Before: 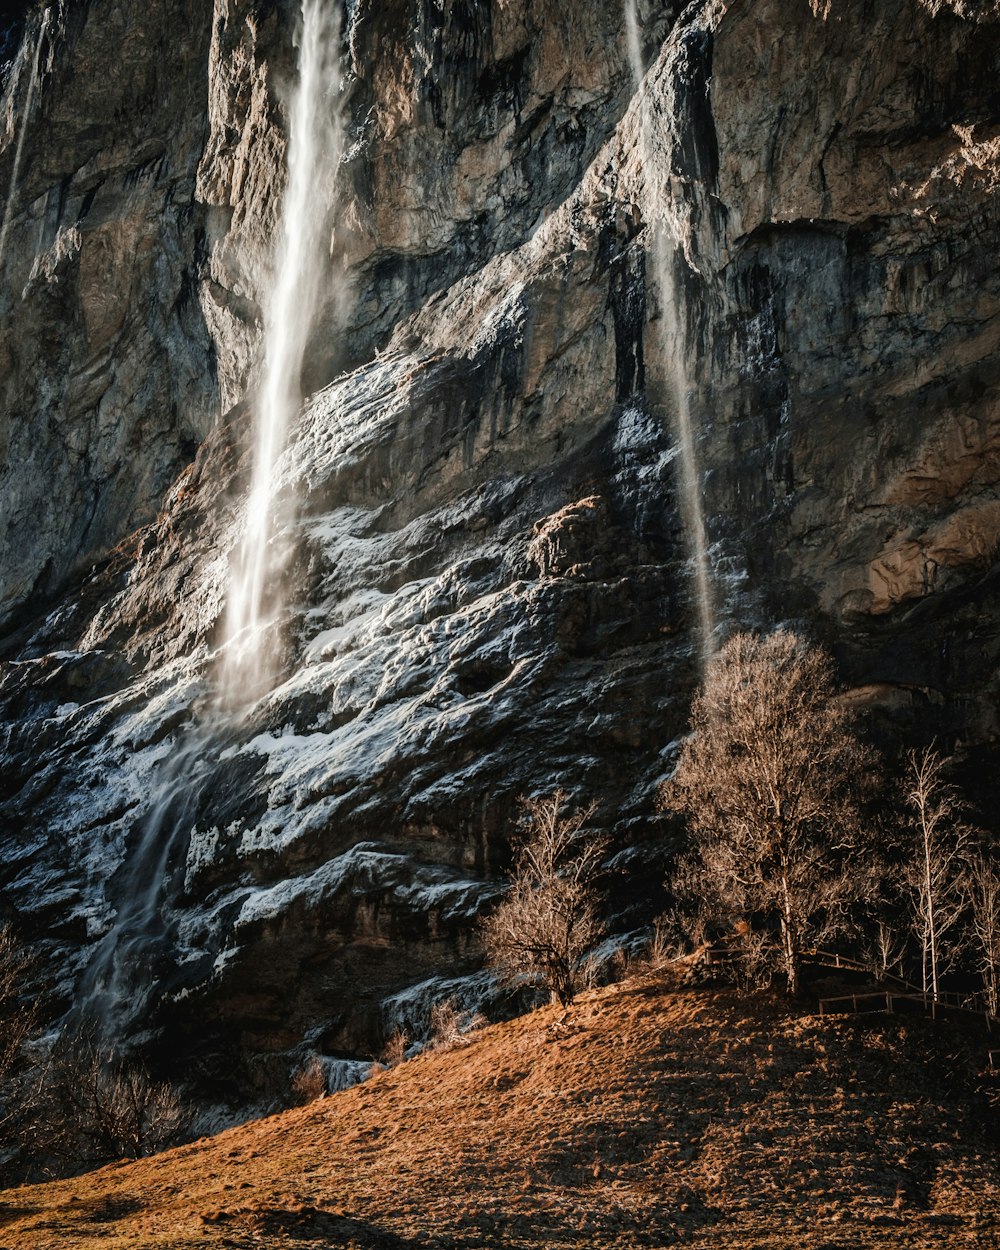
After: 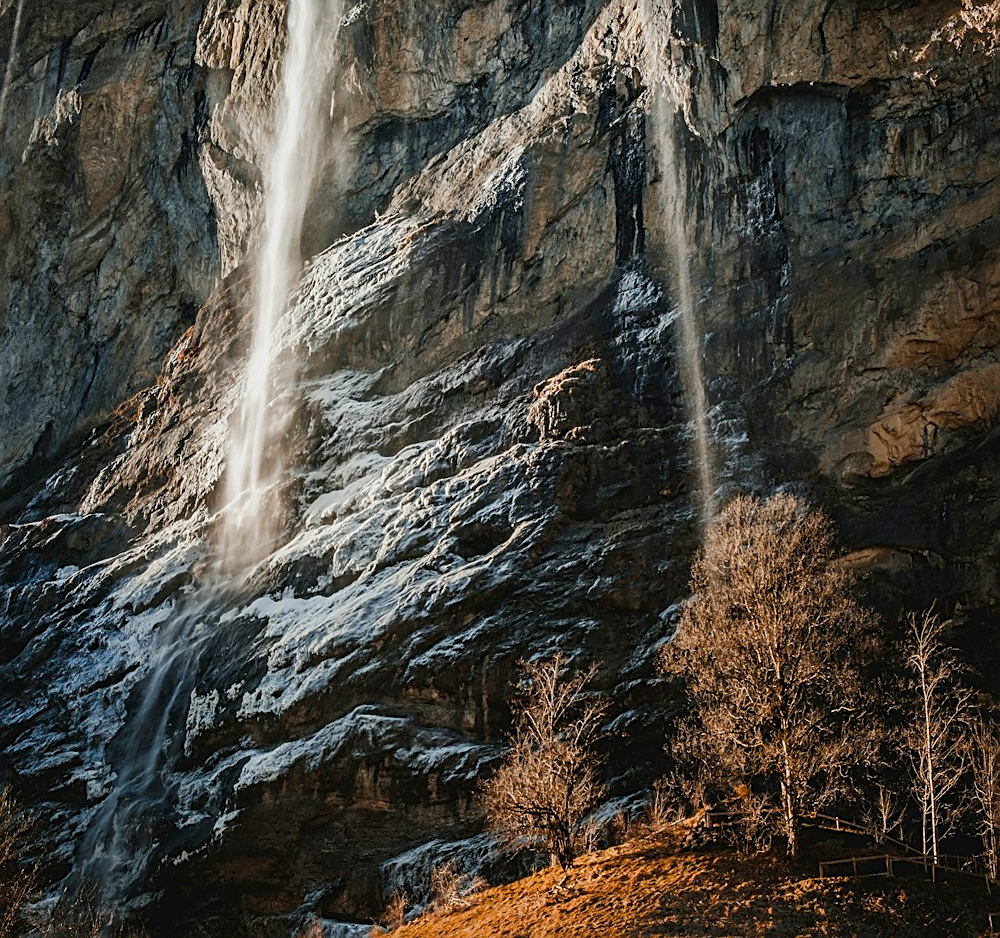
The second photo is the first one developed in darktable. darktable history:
color balance rgb: perceptual saturation grading › global saturation 30.203%, contrast -9.827%
crop: top 11.032%, bottom 13.891%
sharpen: on, module defaults
